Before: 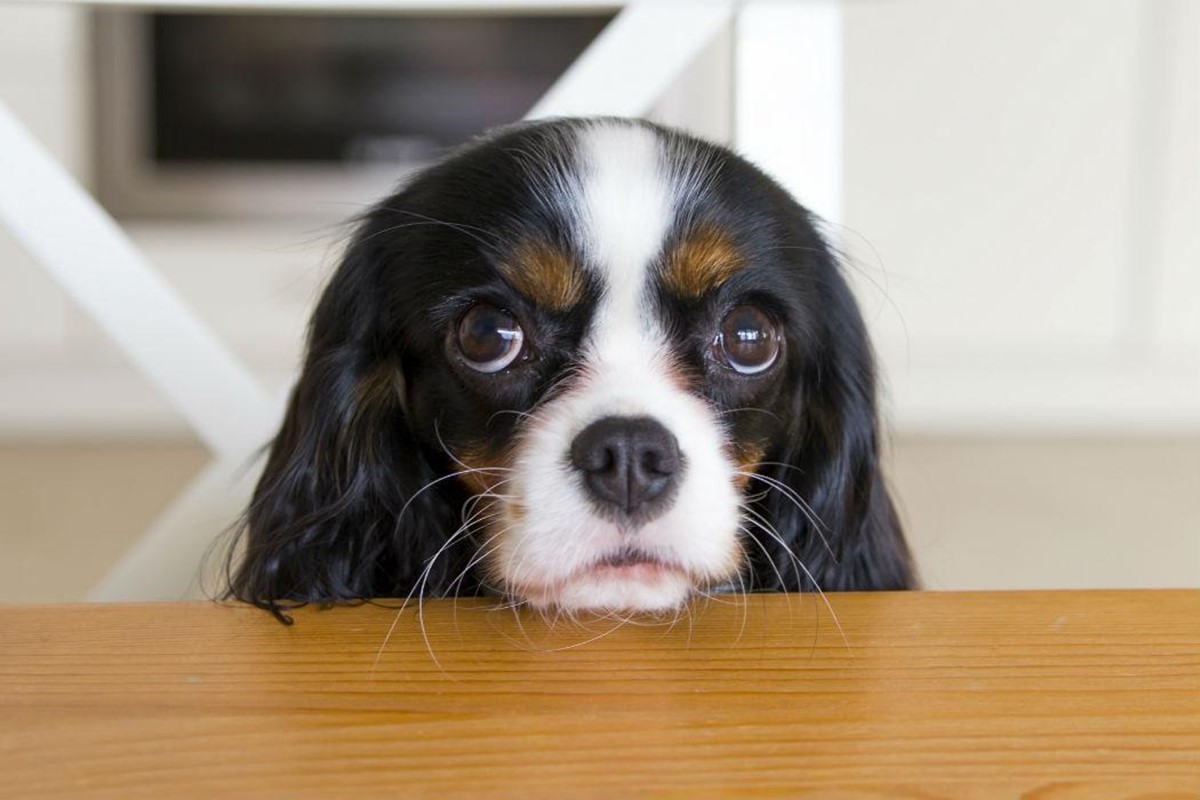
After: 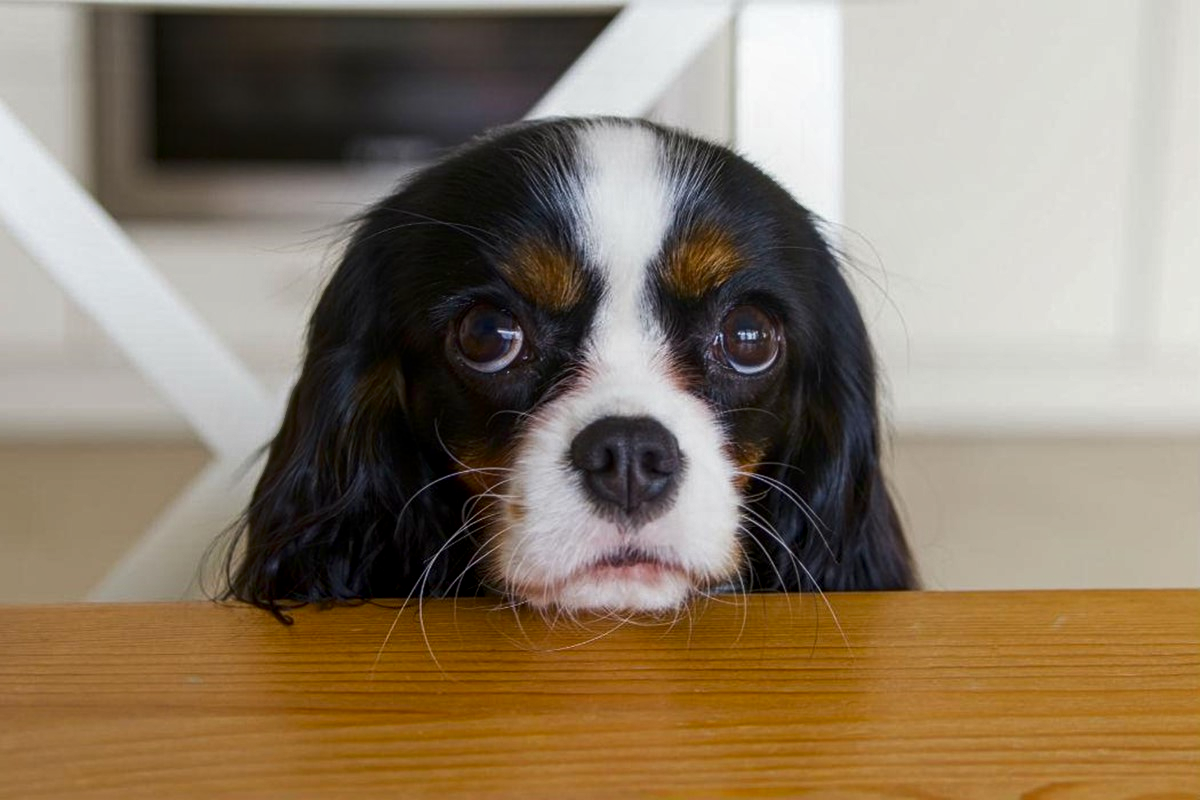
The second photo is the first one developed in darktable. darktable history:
tone equalizer: -7 EV 0.105 EV
contrast brightness saturation: brightness -0.213, saturation 0.084
local contrast: detail 130%
contrast equalizer: y [[0.439, 0.44, 0.442, 0.457, 0.493, 0.498], [0.5 ×6], [0.5 ×6], [0 ×6], [0 ×6]]
